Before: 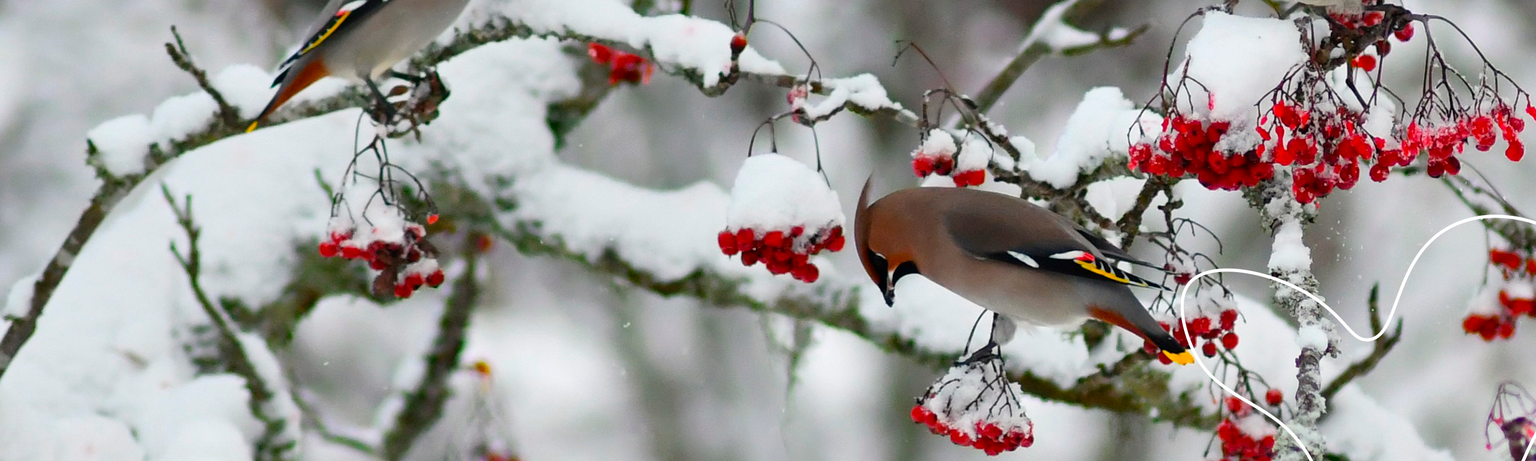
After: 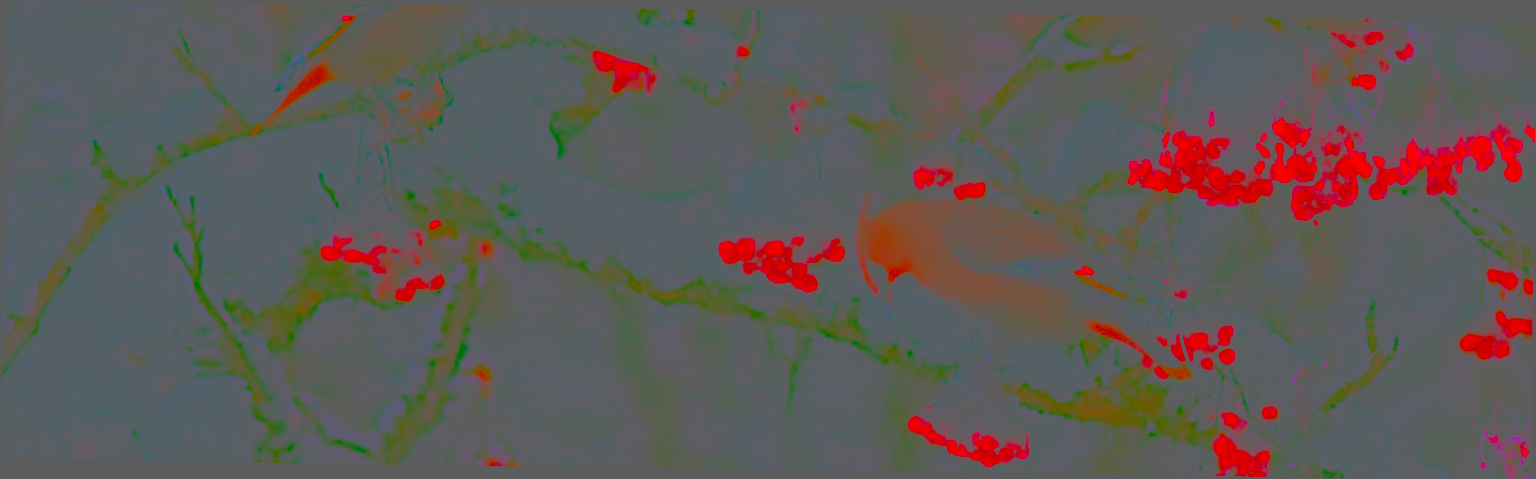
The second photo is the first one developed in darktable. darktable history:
contrast brightness saturation: contrast -0.99, brightness -0.17, saturation 0.75
rotate and perspective: rotation 0.8°, automatic cropping off
